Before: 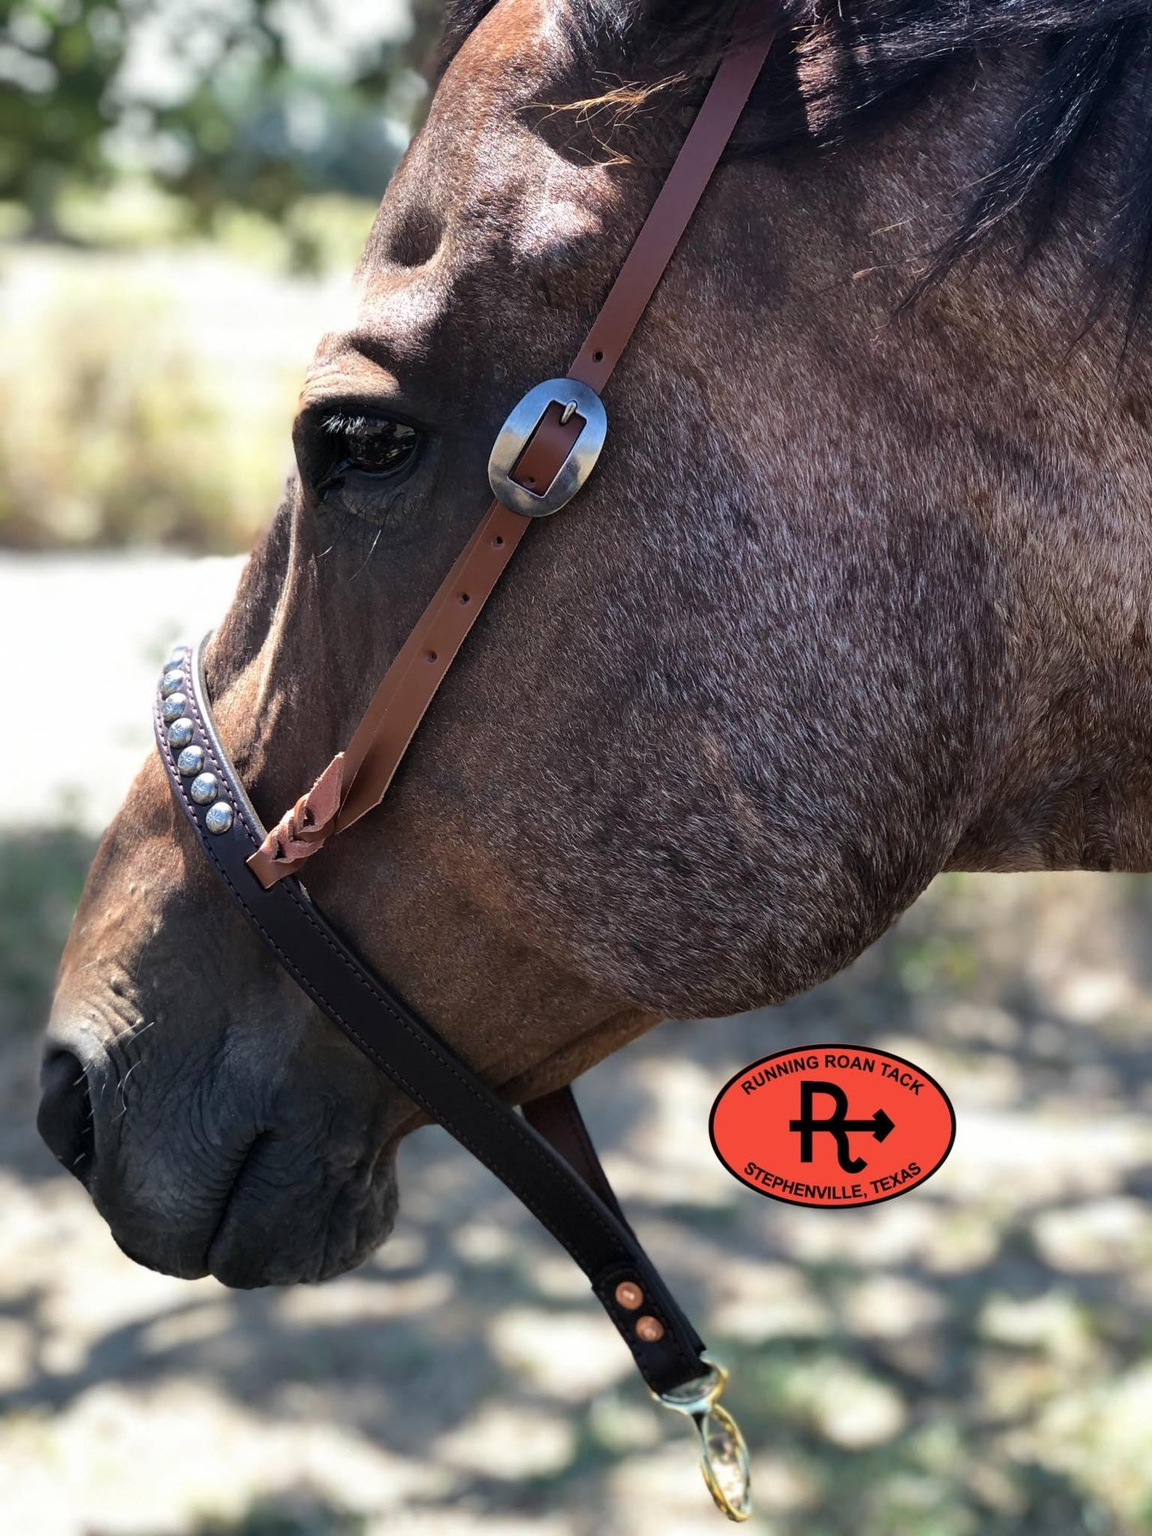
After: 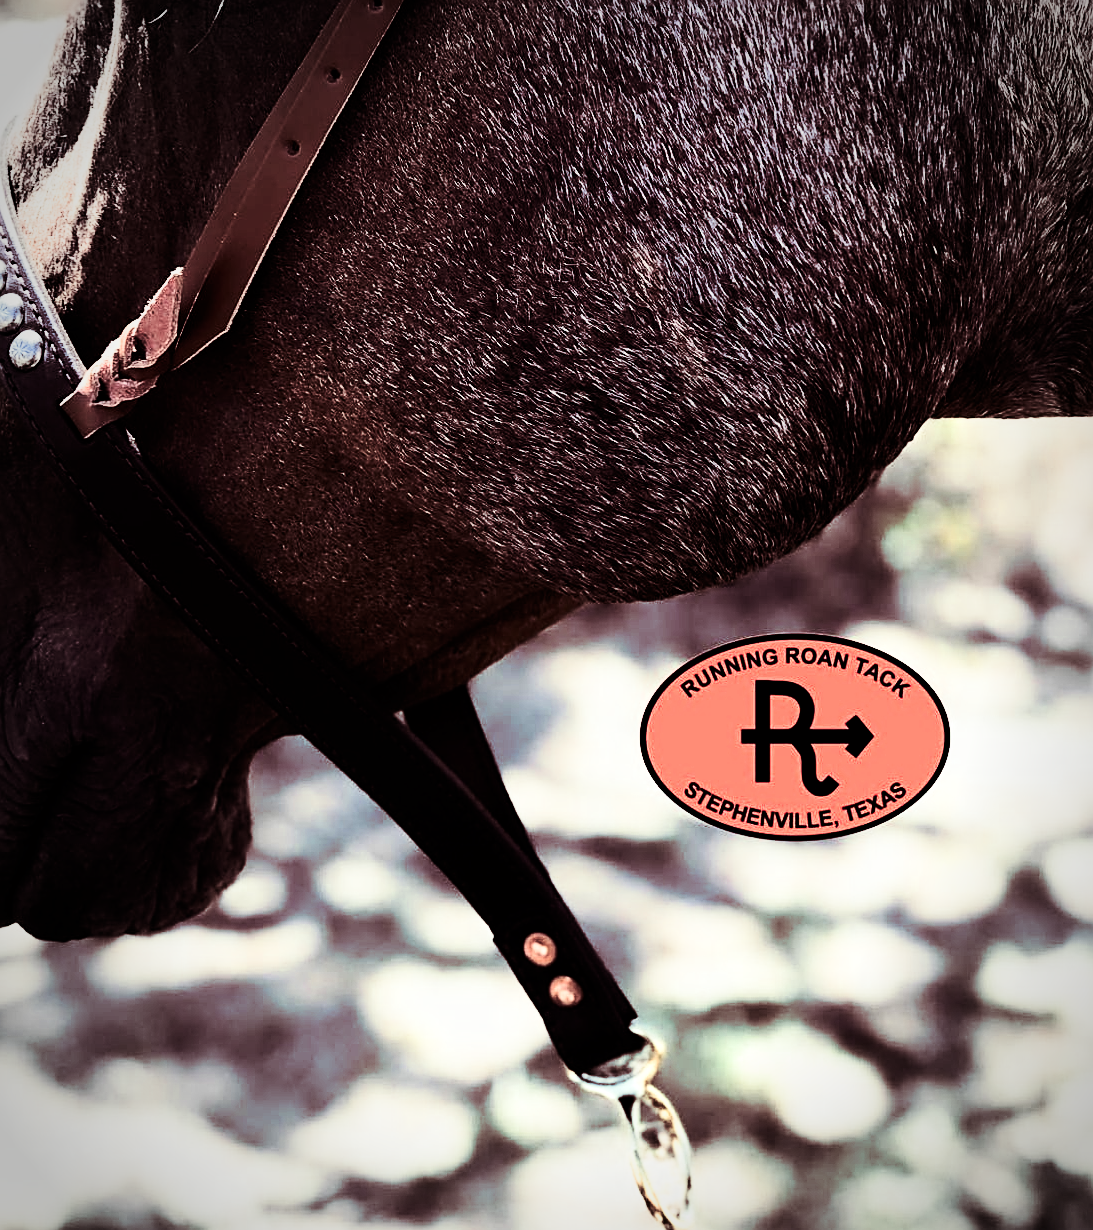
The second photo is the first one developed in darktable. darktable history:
contrast brightness saturation: contrast 0.4, brightness 0.1, saturation 0.21
split-toning: on, module defaults
crop and rotate: left 17.299%, top 35.115%, right 7.015%, bottom 1.024%
filmic rgb: black relative exposure -7.65 EV, white relative exposure 4.56 EV, hardness 3.61
color zones: curves: ch0 [(0, 0.473) (0.001, 0.473) (0.226, 0.548) (0.4, 0.589) (0.525, 0.54) (0.728, 0.403) (0.999, 0.473) (1, 0.473)]; ch1 [(0, 0.619) (0.001, 0.619) (0.234, 0.388) (0.4, 0.372) (0.528, 0.422) (0.732, 0.53) (0.999, 0.619) (1, 0.619)]; ch2 [(0, 0.547) (0.001, 0.547) (0.226, 0.45) (0.4, 0.525) (0.525, 0.585) (0.8, 0.511) (0.999, 0.547) (1, 0.547)]
vignetting: automatic ratio true
sharpen: on, module defaults
tone equalizer: -8 EV -1.08 EV, -7 EV -1.01 EV, -6 EV -0.867 EV, -5 EV -0.578 EV, -3 EV 0.578 EV, -2 EV 0.867 EV, -1 EV 1.01 EV, +0 EV 1.08 EV, edges refinement/feathering 500, mask exposure compensation -1.57 EV, preserve details no
